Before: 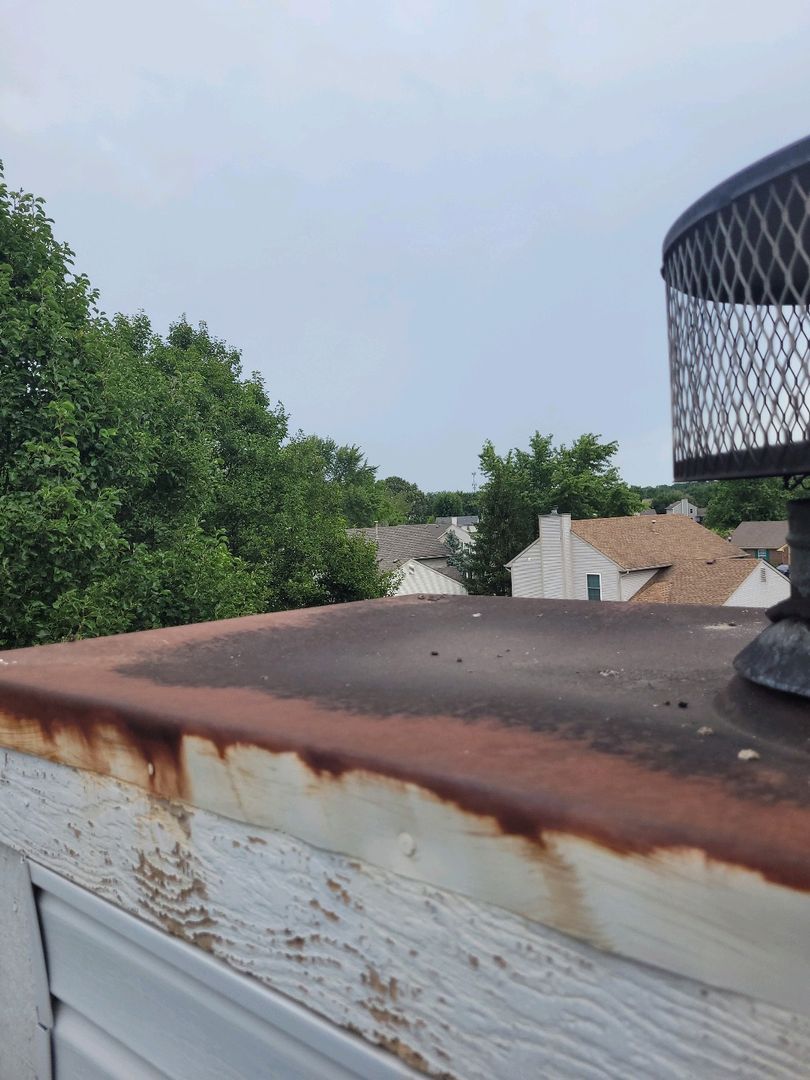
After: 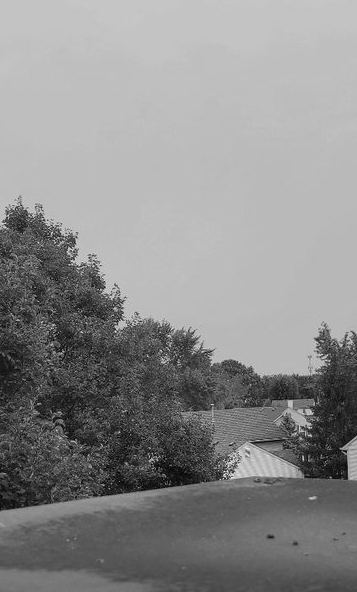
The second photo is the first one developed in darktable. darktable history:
monochrome: a 73.58, b 64.21
crop: left 20.248%, top 10.86%, right 35.675%, bottom 34.321%
